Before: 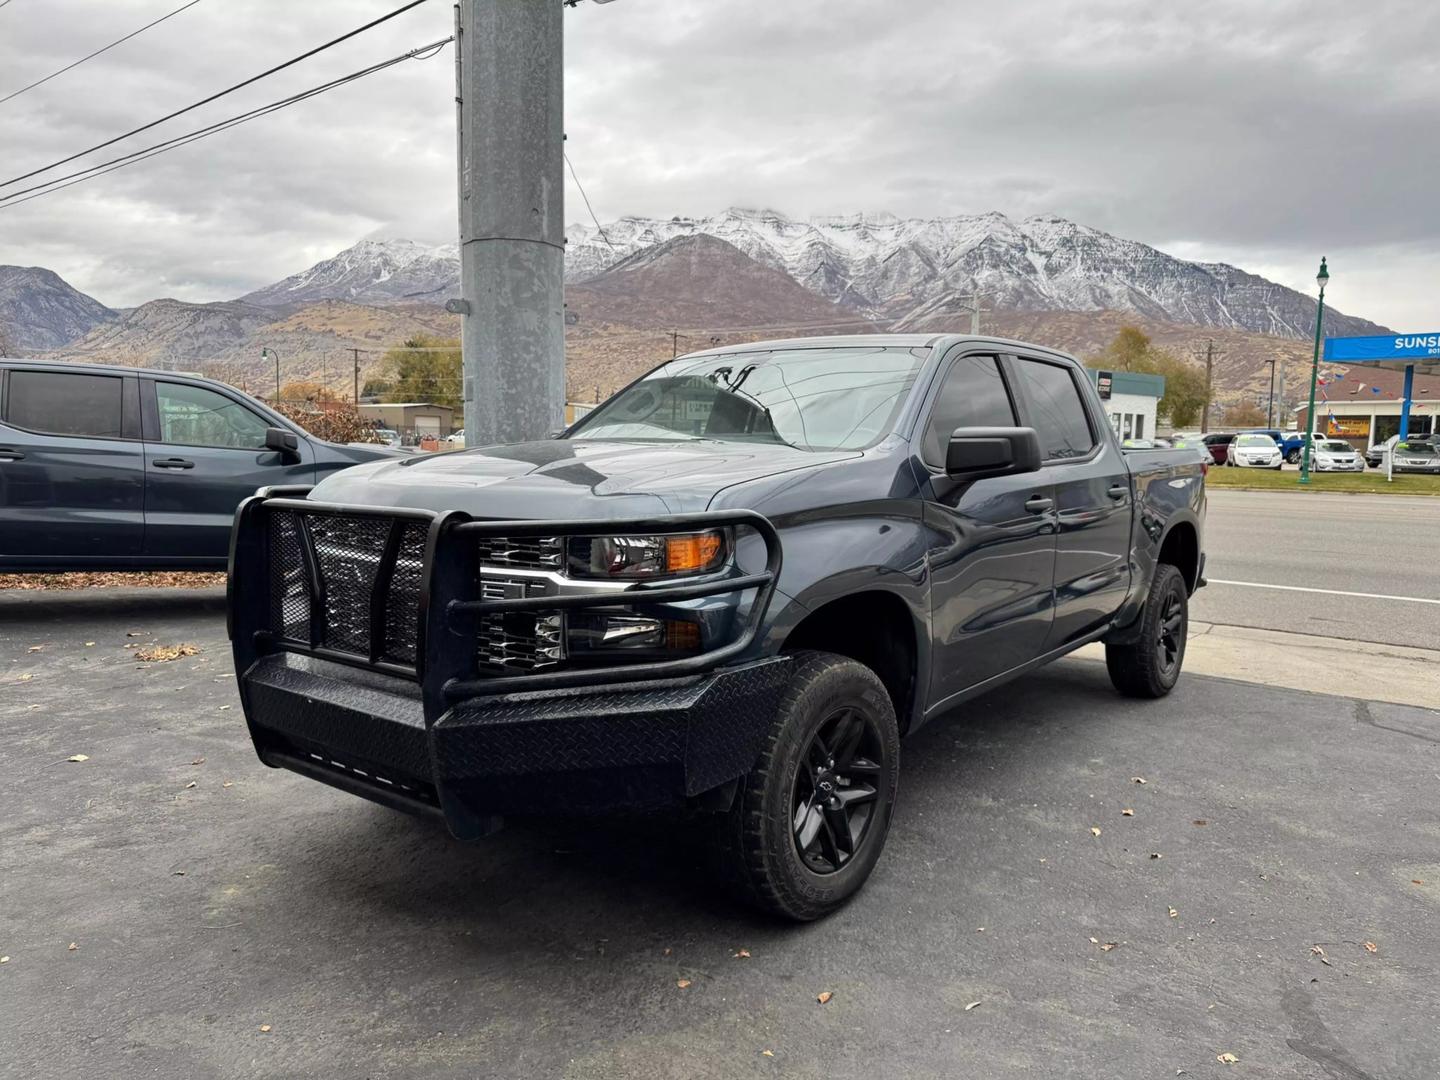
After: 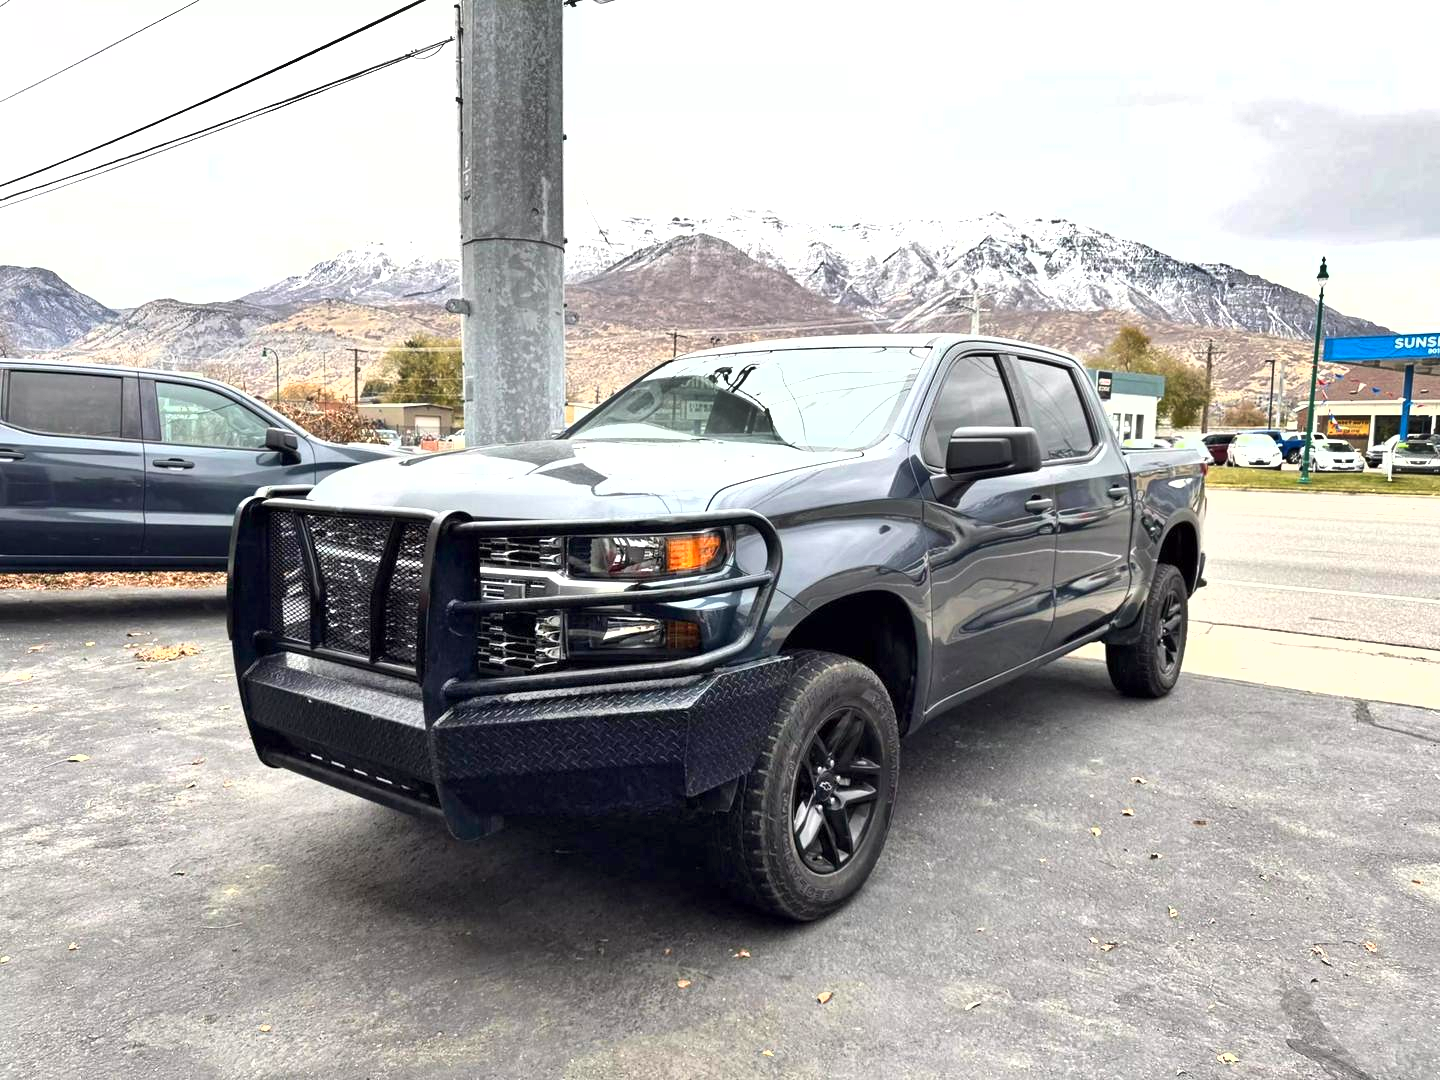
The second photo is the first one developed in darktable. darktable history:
shadows and highlights: highlights color adjustment 0%, low approximation 0.01, soften with gaussian
exposure: exposure 1.16 EV, compensate exposure bias true, compensate highlight preservation false
